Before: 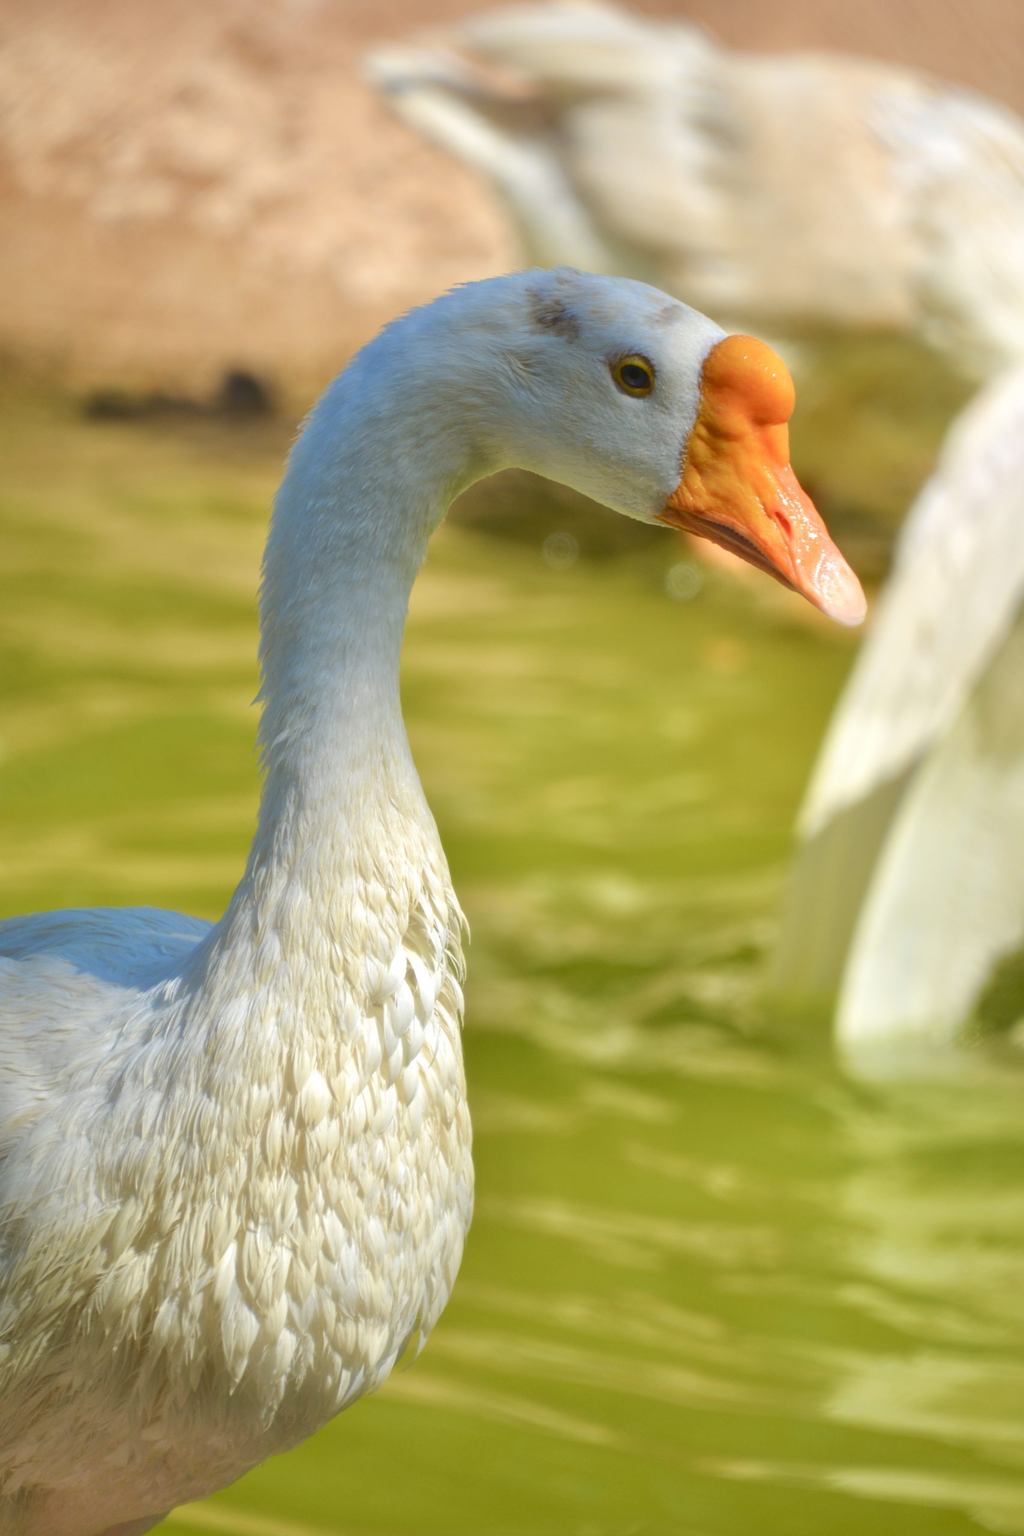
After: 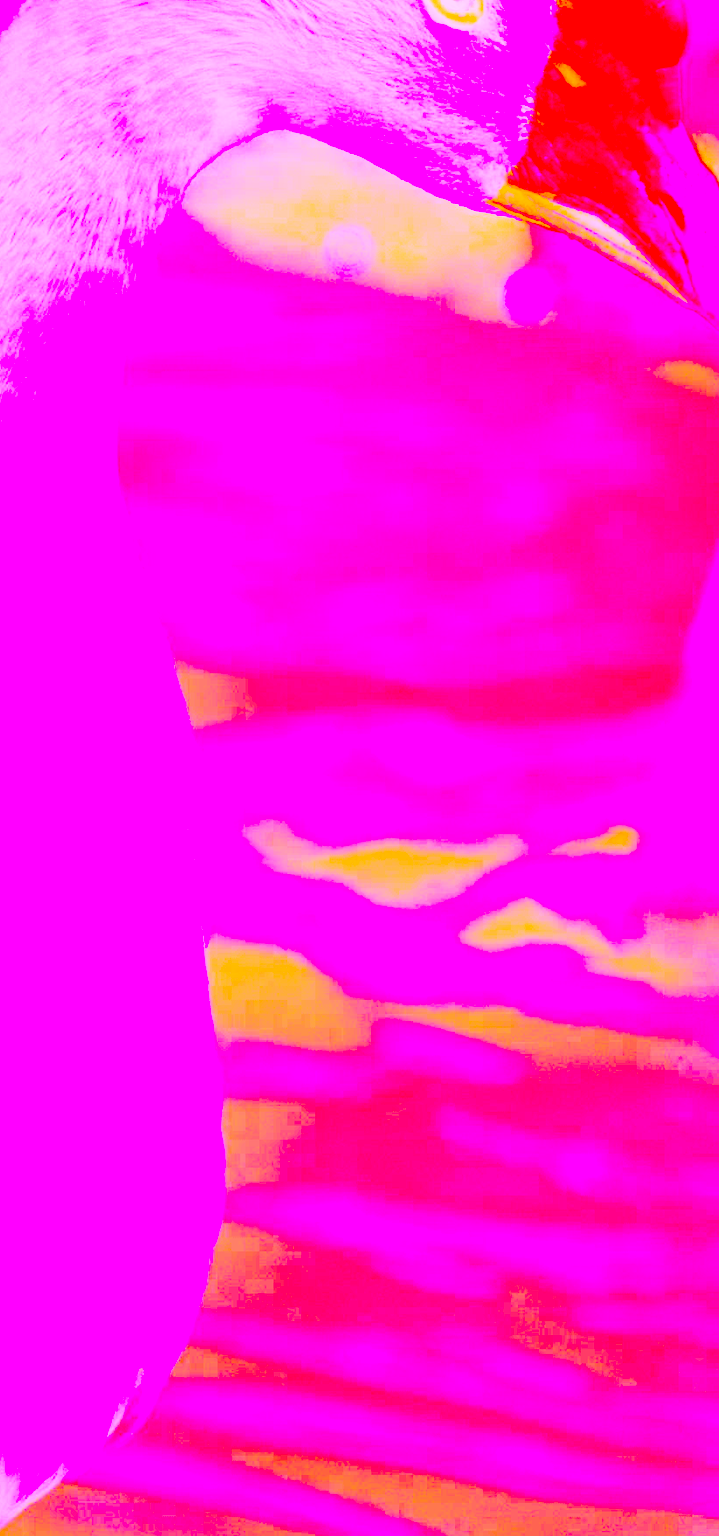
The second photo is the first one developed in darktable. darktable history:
contrast brightness saturation: contrast 0.39, brightness 0.1
tone curve: curves: ch0 [(0, 0) (0.003, 0.015) (0.011, 0.025) (0.025, 0.056) (0.044, 0.104) (0.069, 0.139) (0.1, 0.181) (0.136, 0.226) (0.177, 0.28) (0.224, 0.346) (0.277, 0.42) (0.335, 0.505) (0.399, 0.594) (0.468, 0.699) (0.543, 0.776) (0.623, 0.848) (0.709, 0.893) (0.801, 0.93) (0.898, 0.97) (1, 1)], preserve colors none
white balance: red 8, blue 8
crop: left 31.379%, top 24.658%, right 20.326%, bottom 6.628%
